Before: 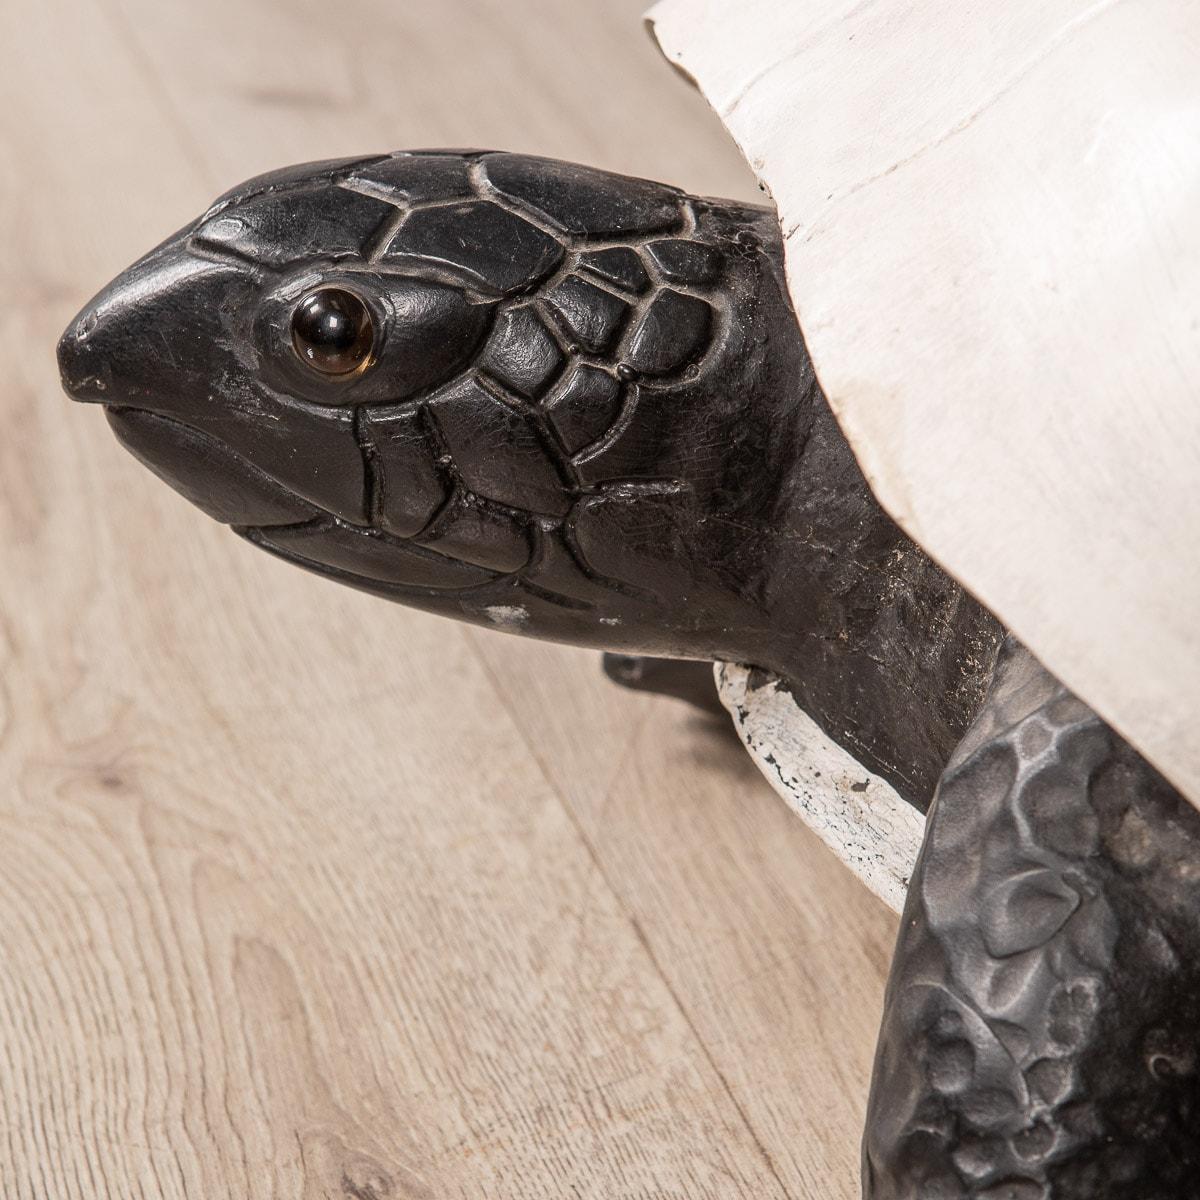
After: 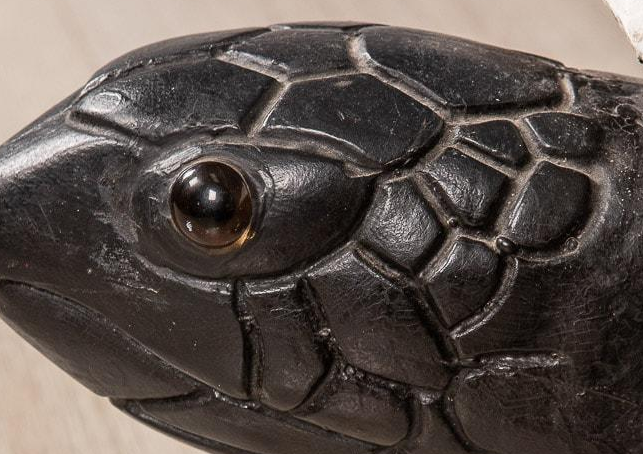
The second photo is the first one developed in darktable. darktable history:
crop: left 10.121%, top 10.631%, right 36.218%, bottom 51.526%
white balance: emerald 1
